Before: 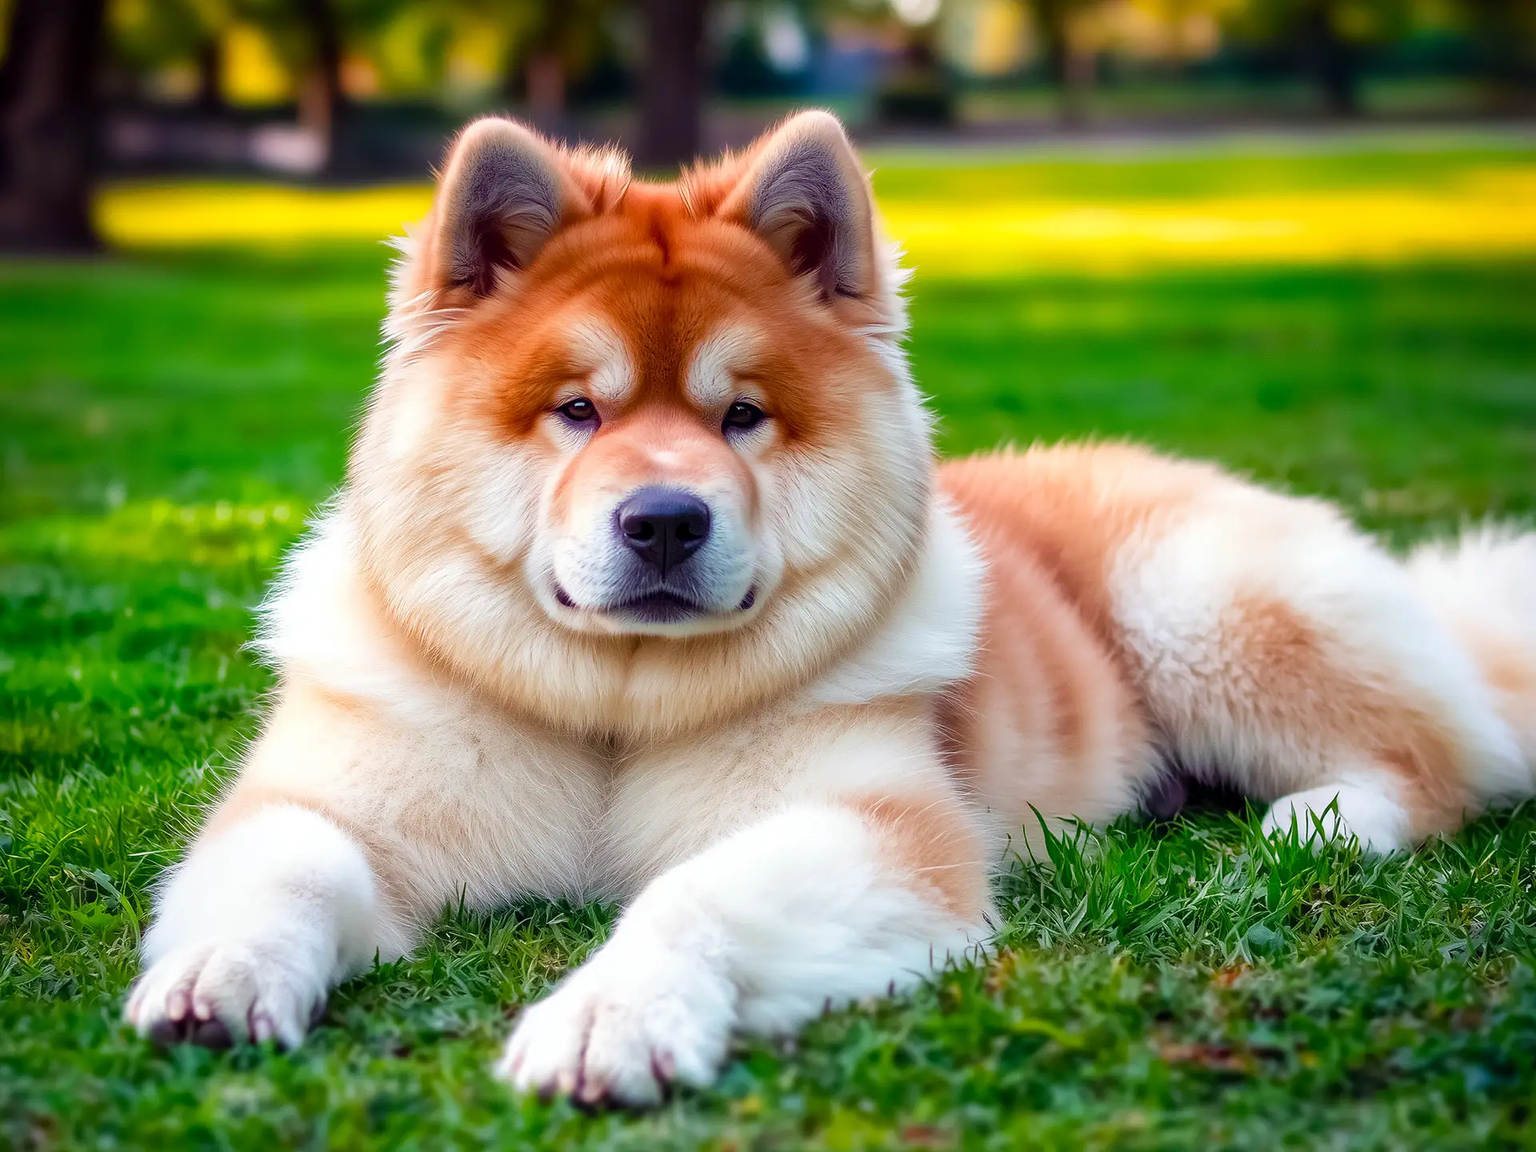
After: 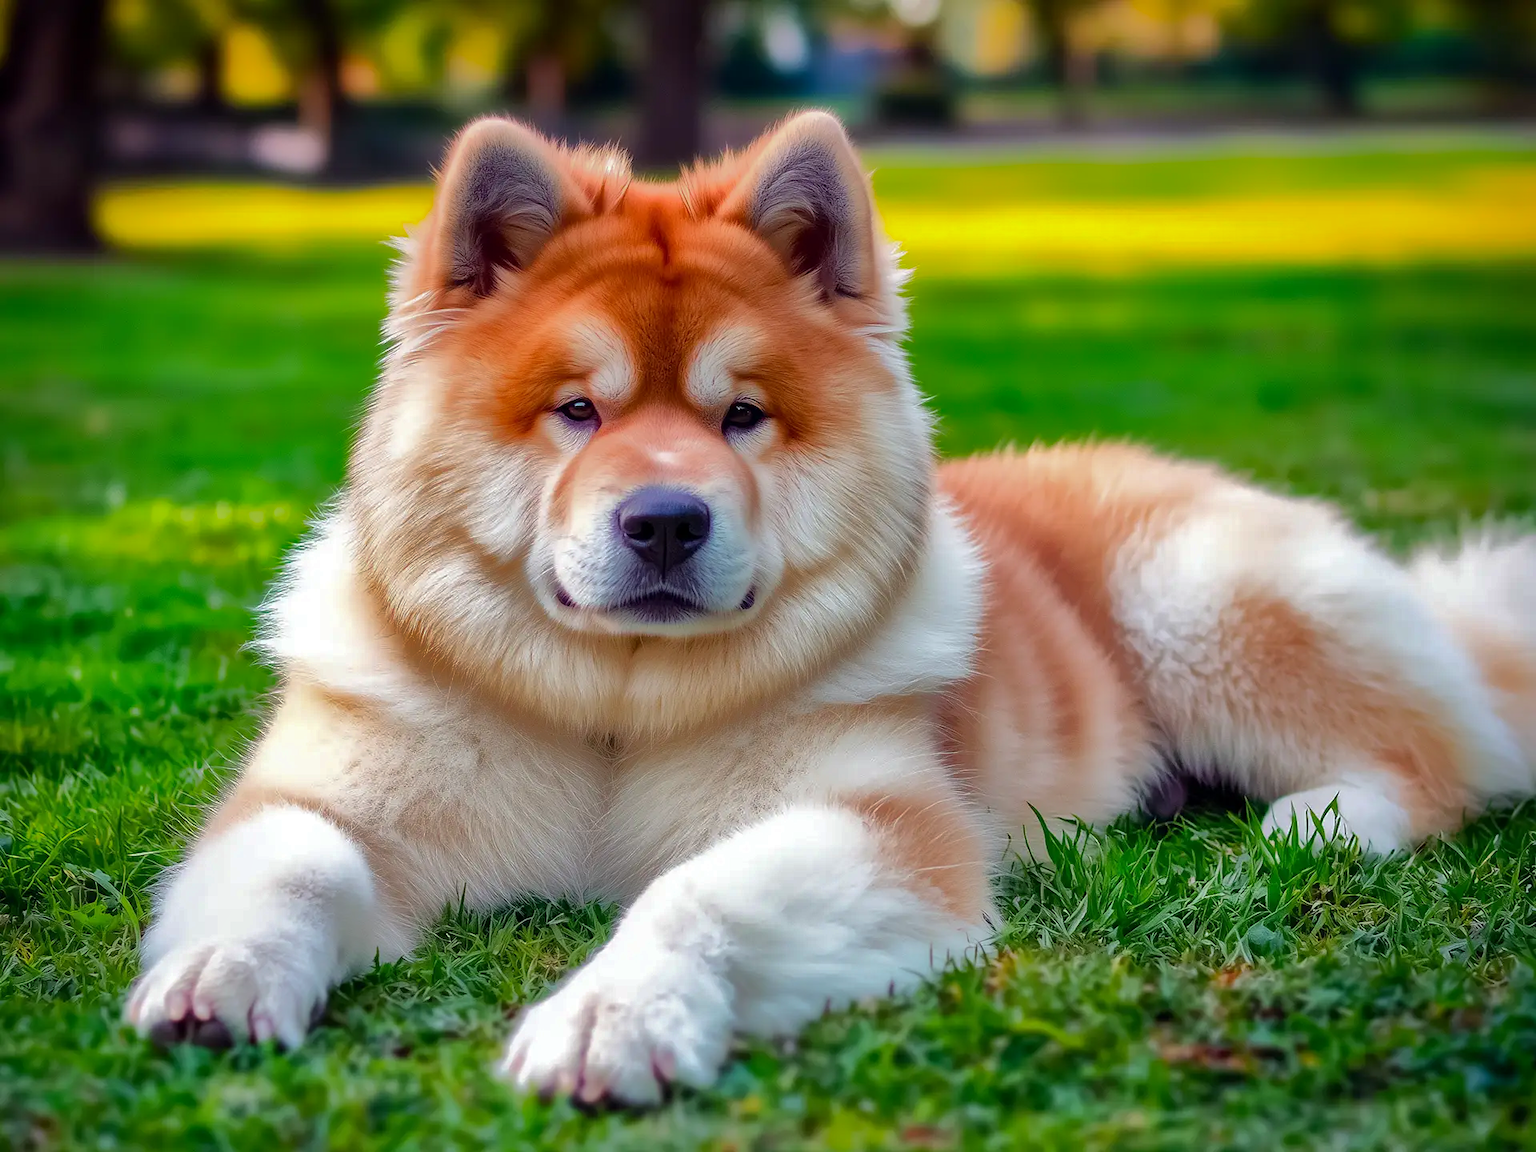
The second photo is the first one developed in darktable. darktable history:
shadows and highlights: shadows -18.52, highlights -73.5
